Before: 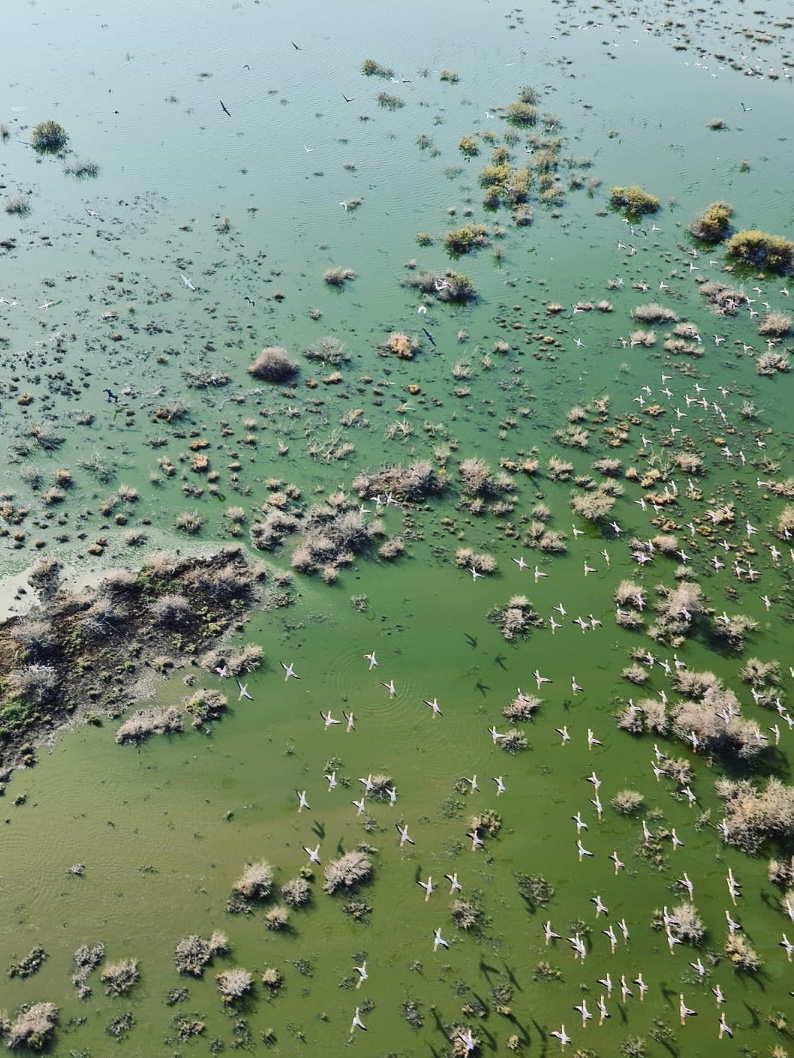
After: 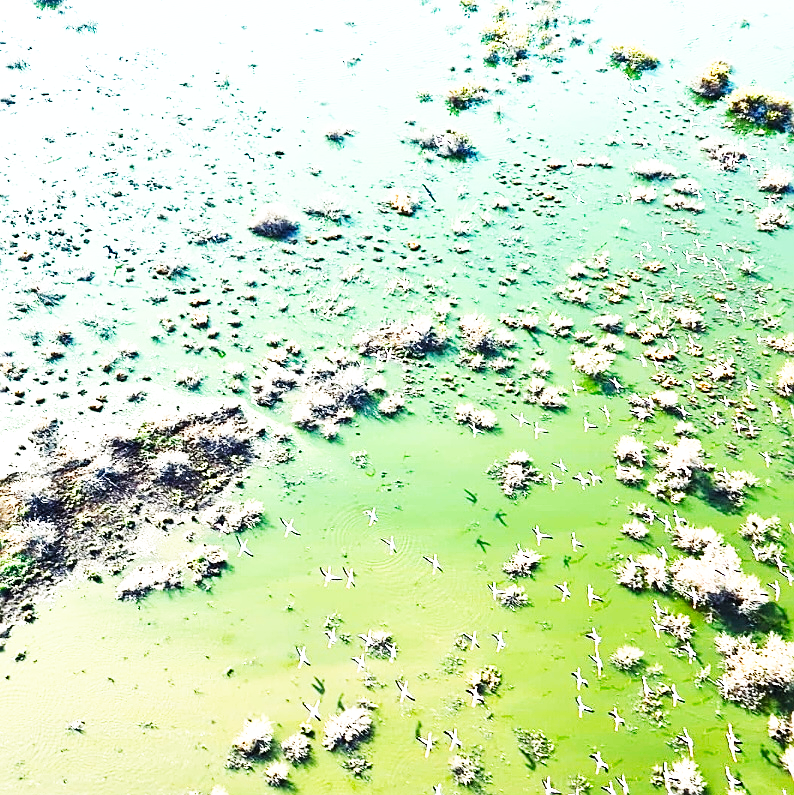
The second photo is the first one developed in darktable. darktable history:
sharpen: on, module defaults
crop: top 13.634%, bottom 11.131%
exposure: black level correction 0, exposure 1.095 EV, compensate highlight preservation false
base curve: curves: ch0 [(0, 0) (0.007, 0.004) (0.027, 0.03) (0.046, 0.07) (0.207, 0.54) (0.442, 0.872) (0.673, 0.972) (1, 1)], preserve colors none
